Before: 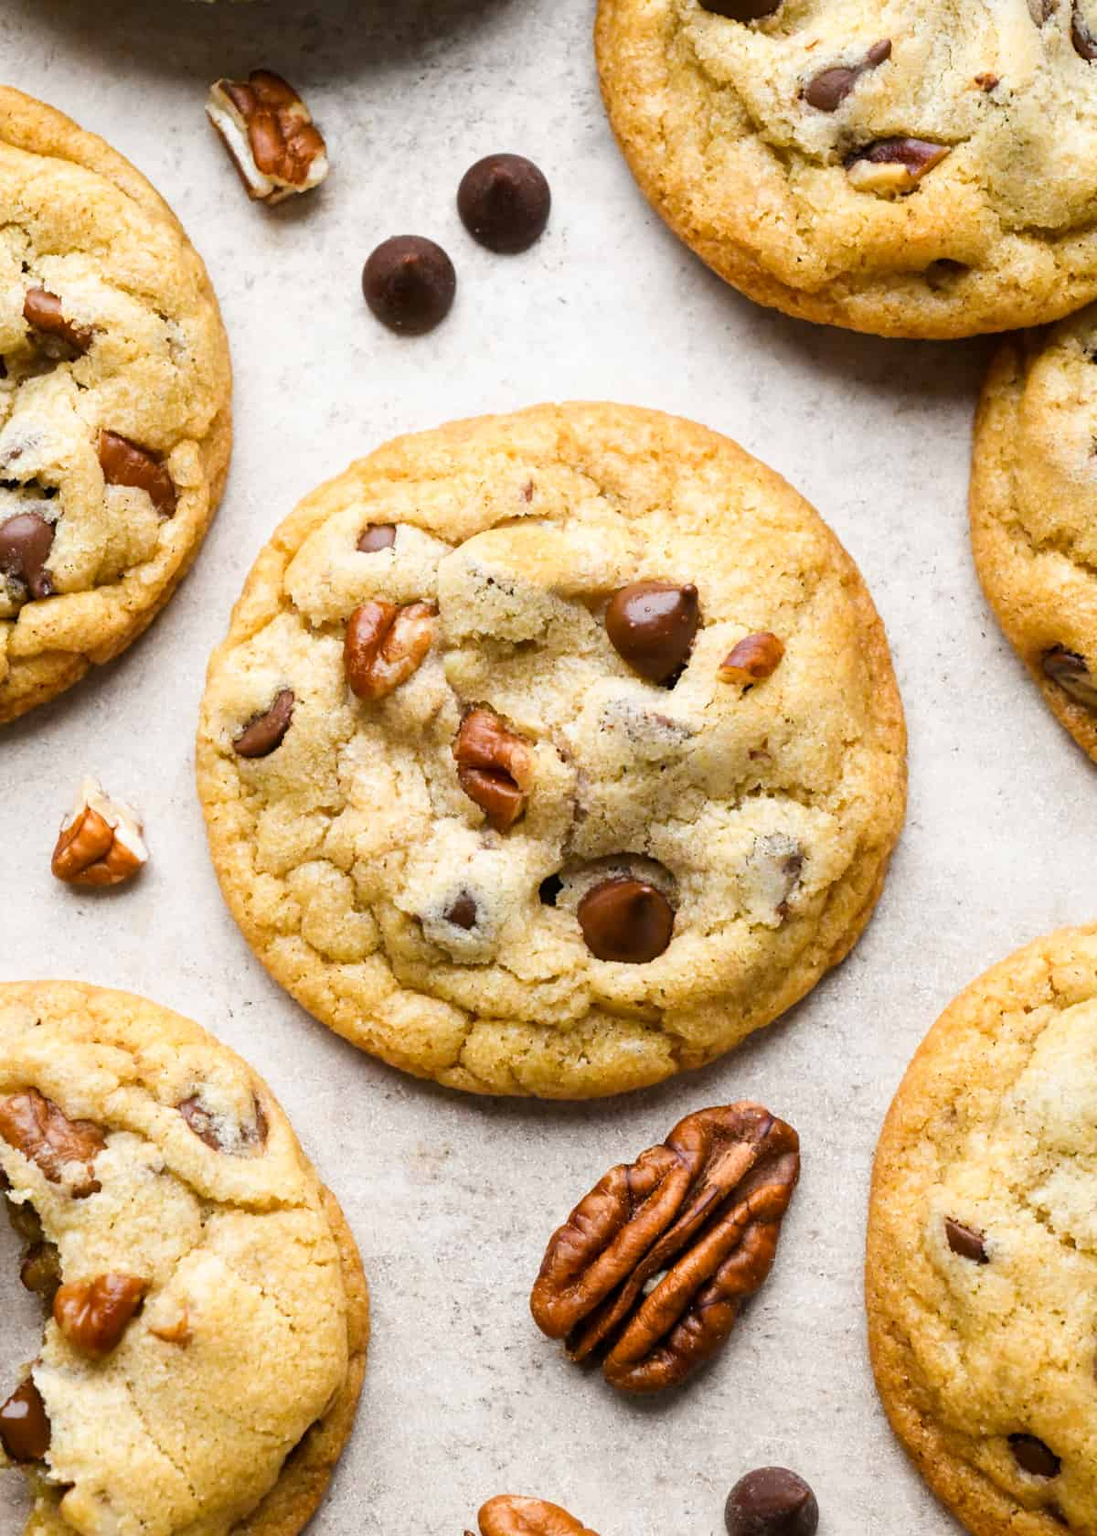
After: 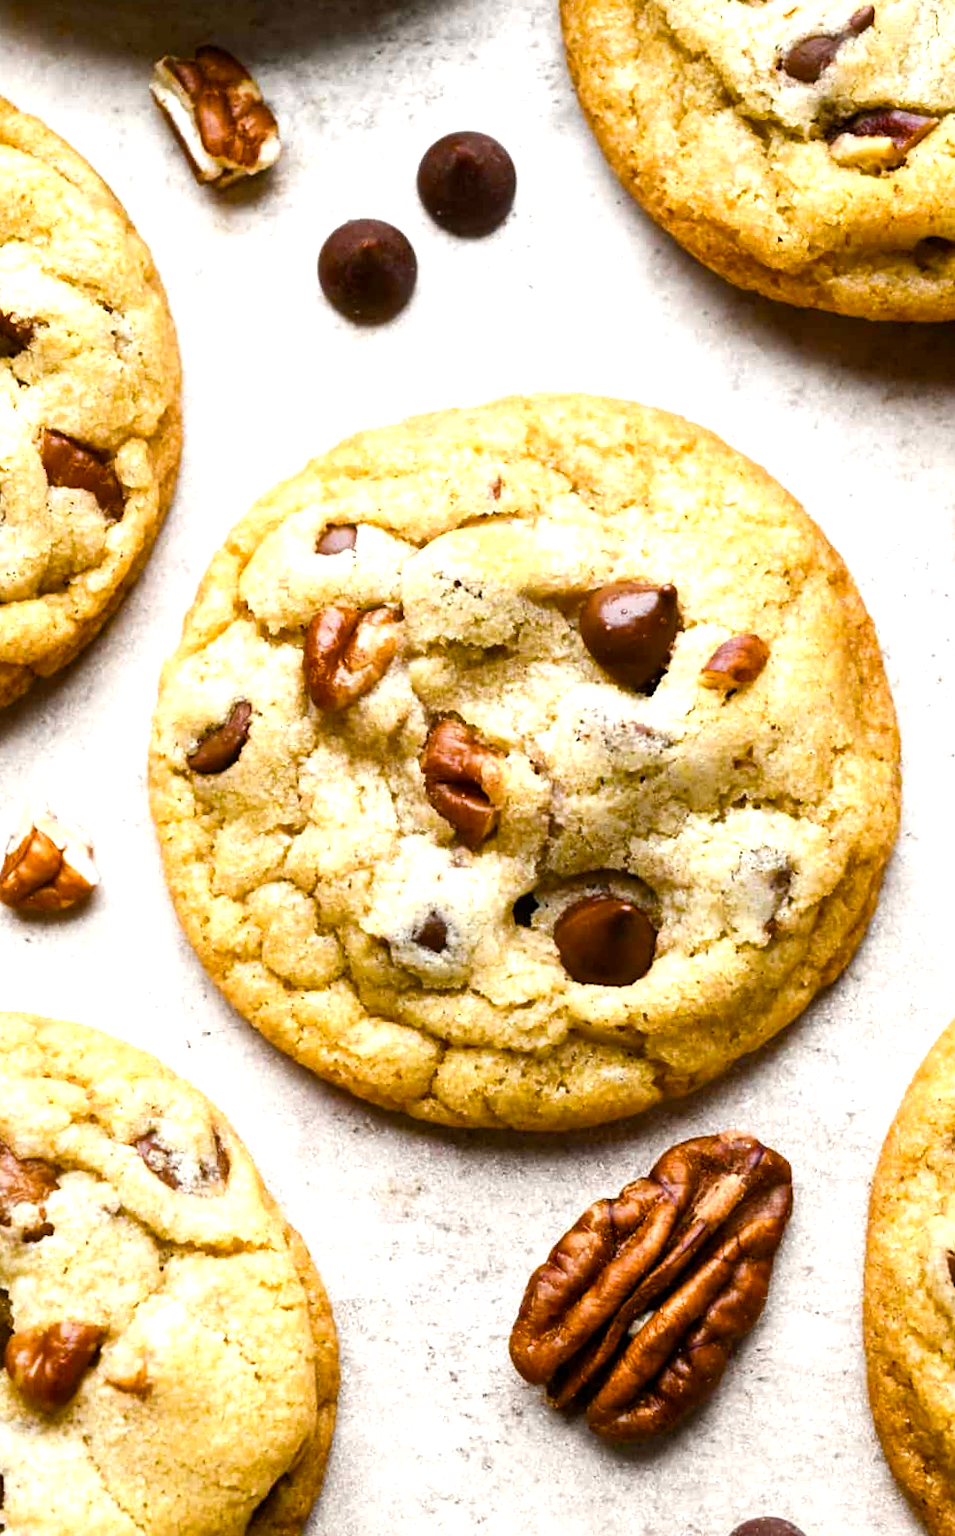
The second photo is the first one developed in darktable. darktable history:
crop and rotate: angle 0.717°, left 4.362%, top 1.155%, right 11.851%, bottom 2.668%
color balance rgb: power › hue 71.55°, perceptual saturation grading › global saturation 20%, perceptual saturation grading › highlights -25.712%, perceptual saturation grading › shadows 49.26%, perceptual brilliance grading › global brilliance 15.779%, perceptual brilliance grading › shadows -35.629%
